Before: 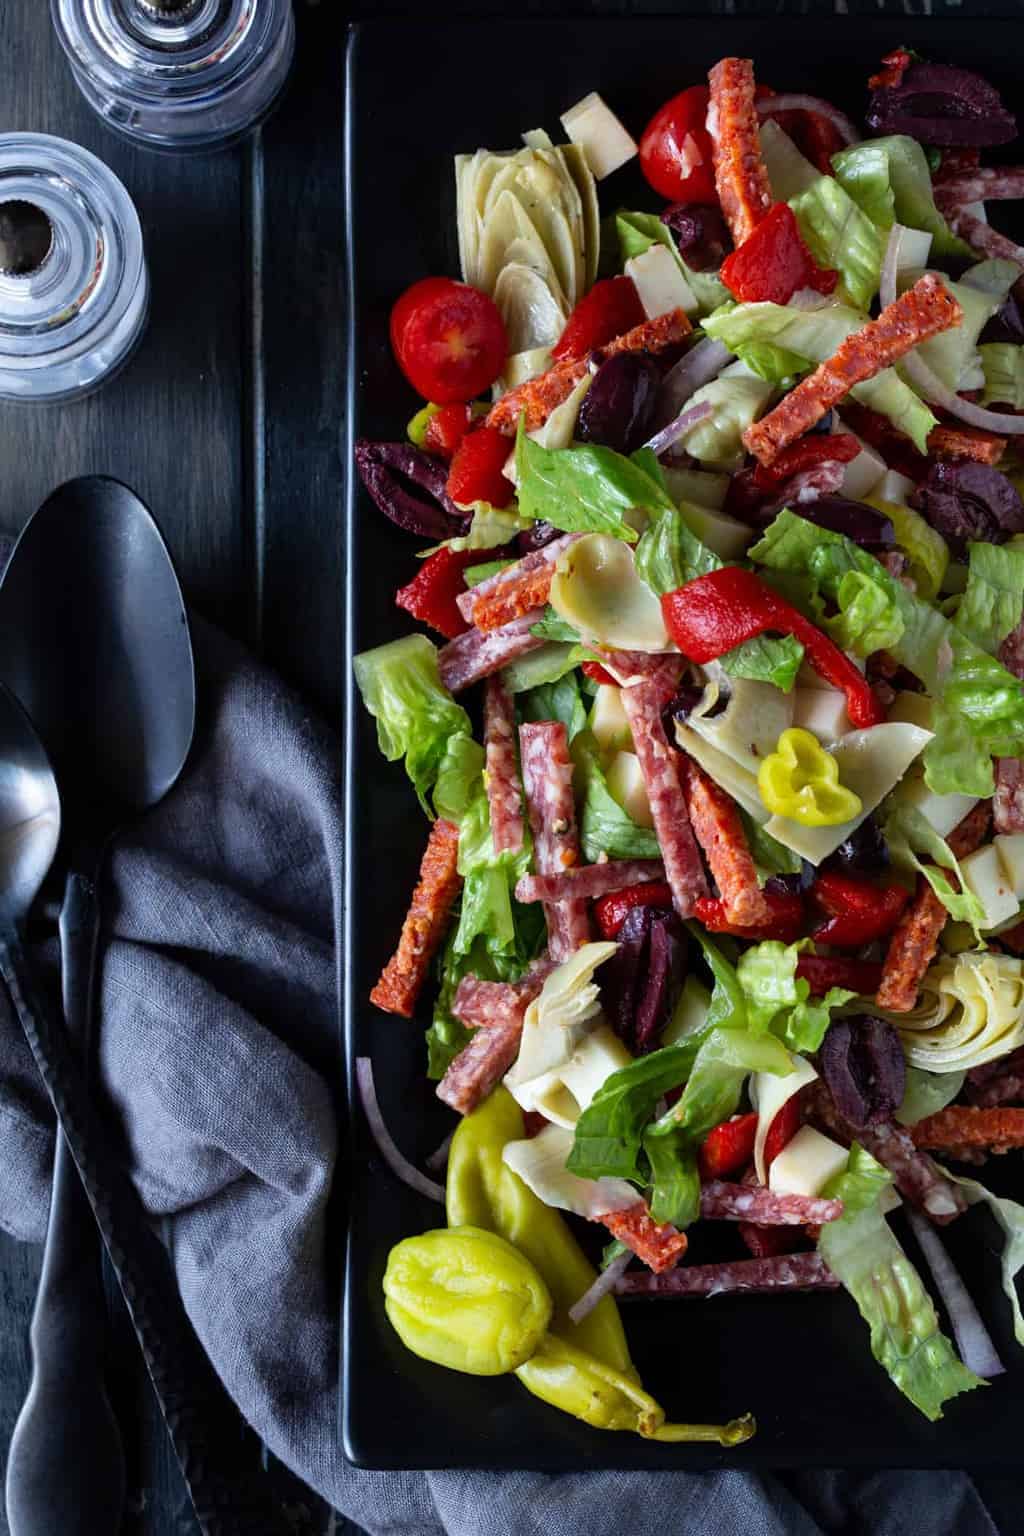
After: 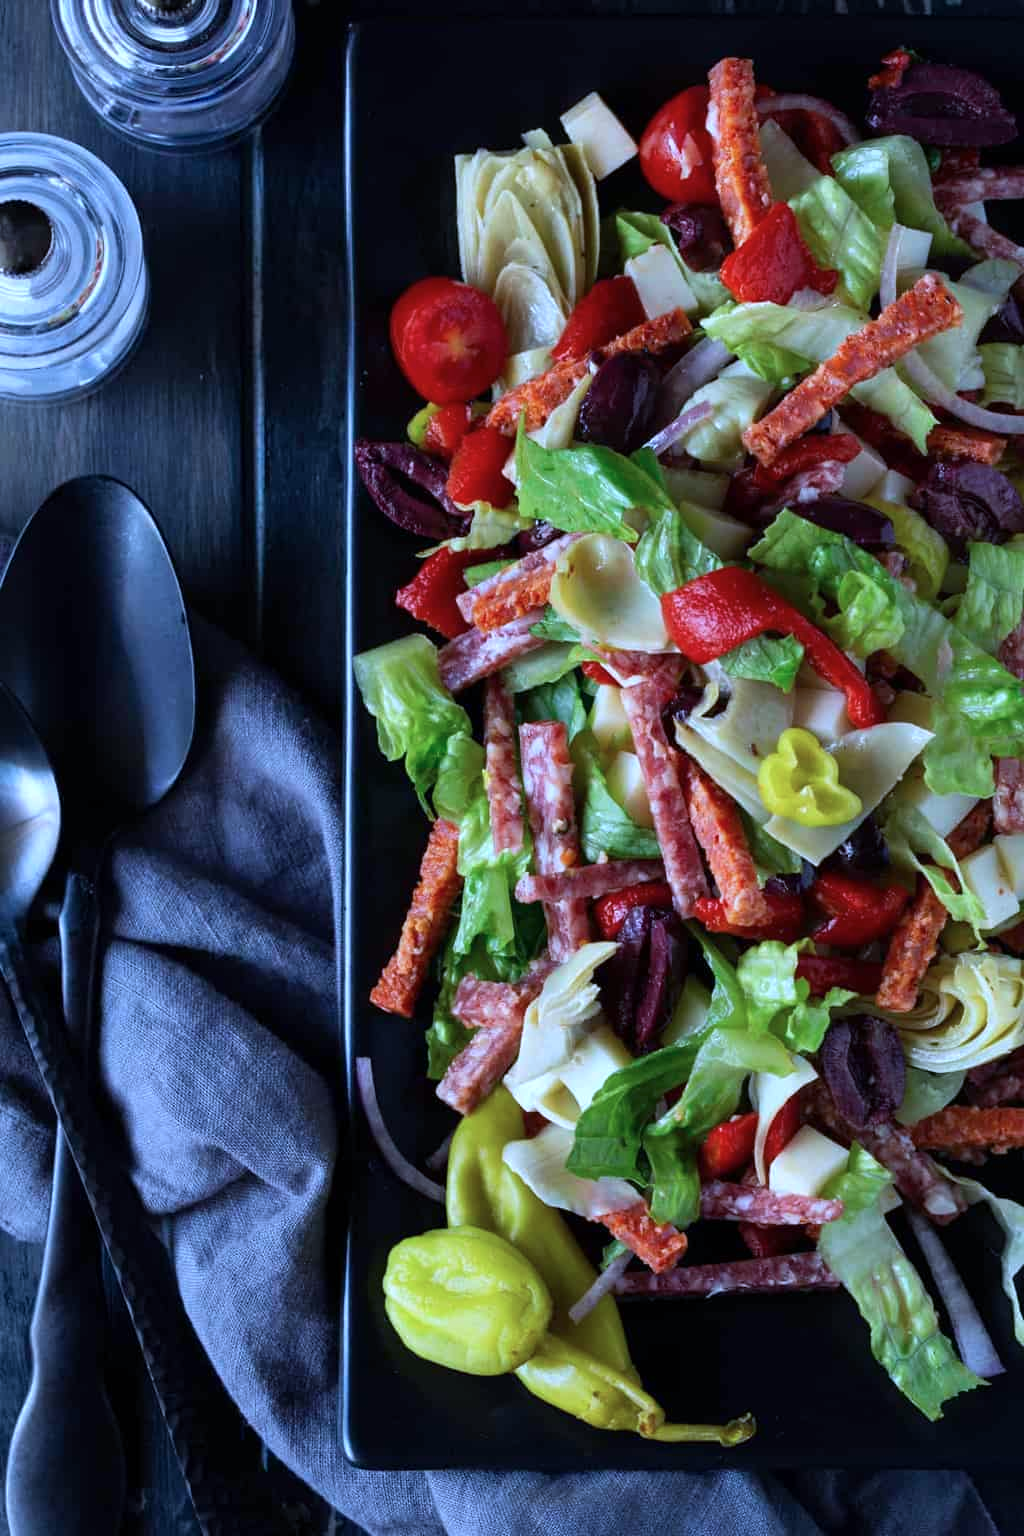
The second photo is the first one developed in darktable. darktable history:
color calibration: illuminant custom, x 0.391, y 0.392, temperature 3876.13 K, saturation algorithm version 1 (2020)
tone equalizer: edges refinement/feathering 500, mask exposure compensation -1.57 EV, preserve details no
